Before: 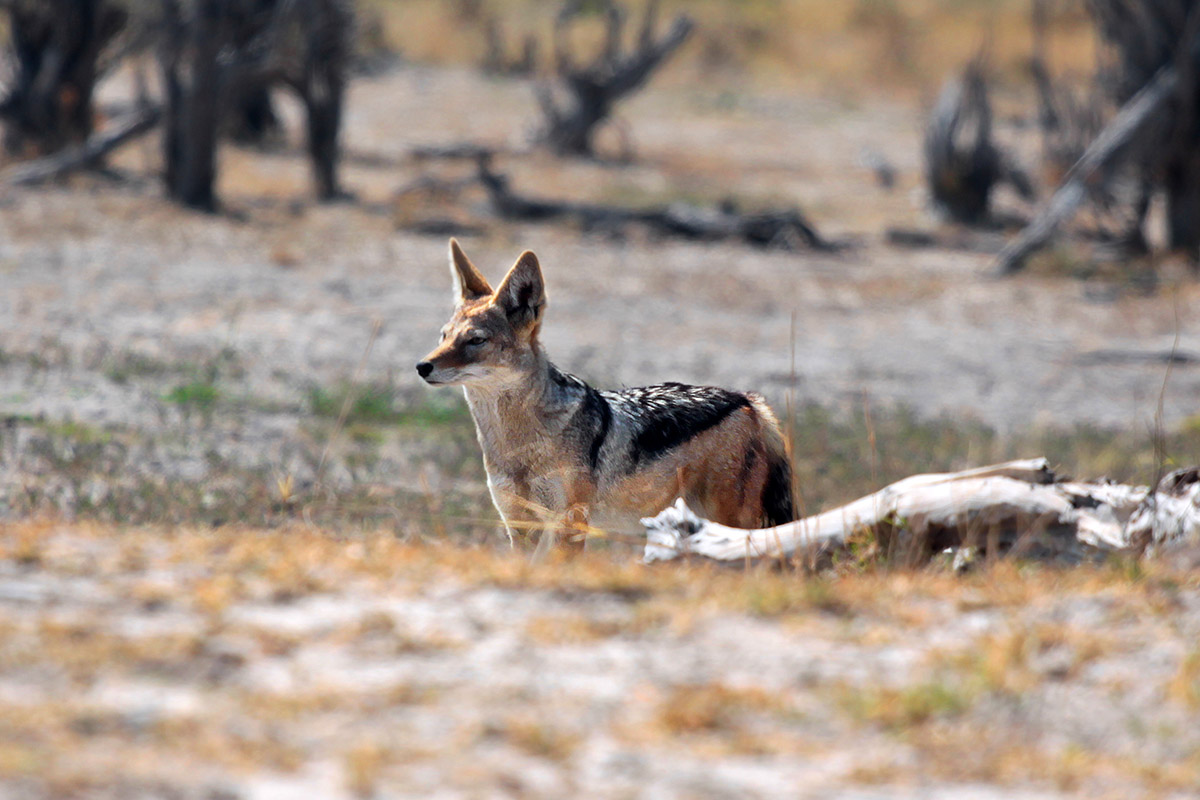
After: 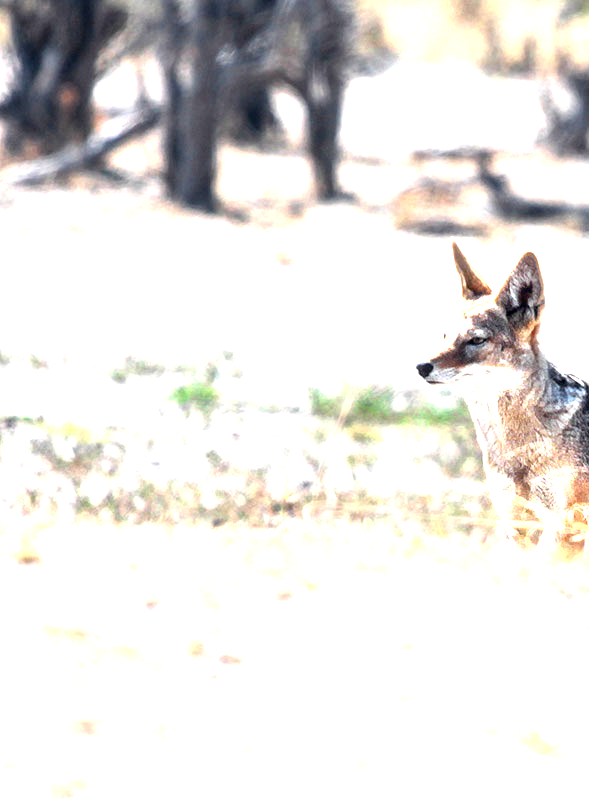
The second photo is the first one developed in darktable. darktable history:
exposure: black level correction 0, exposure 2.088 EV, compensate exposure bias true, compensate highlight preservation false
contrast equalizer: octaves 7, y [[0.6 ×6], [0.55 ×6], [0 ×6], [0 ×6], [0 ×6]], mix -0.3
local contrast: detail 160%
crop and rotate: left 0%, top 0%, right 50.845%
